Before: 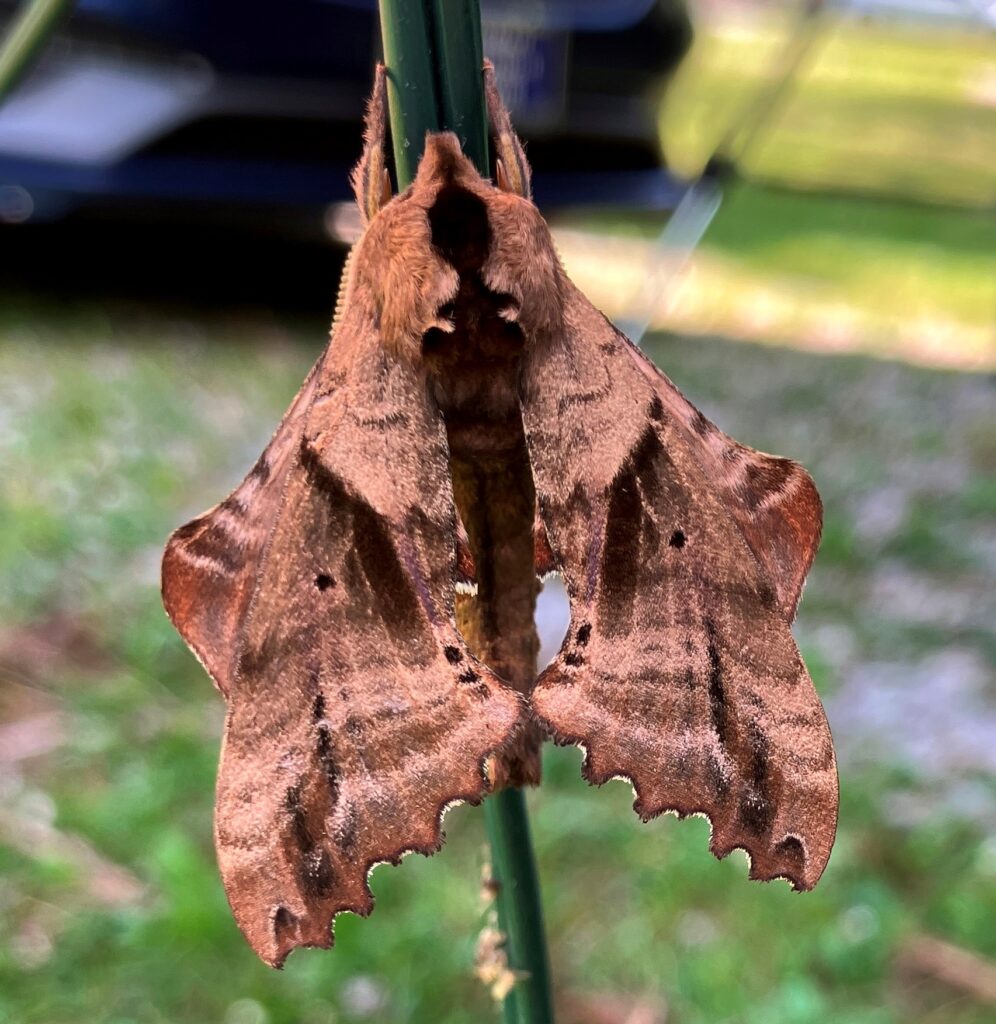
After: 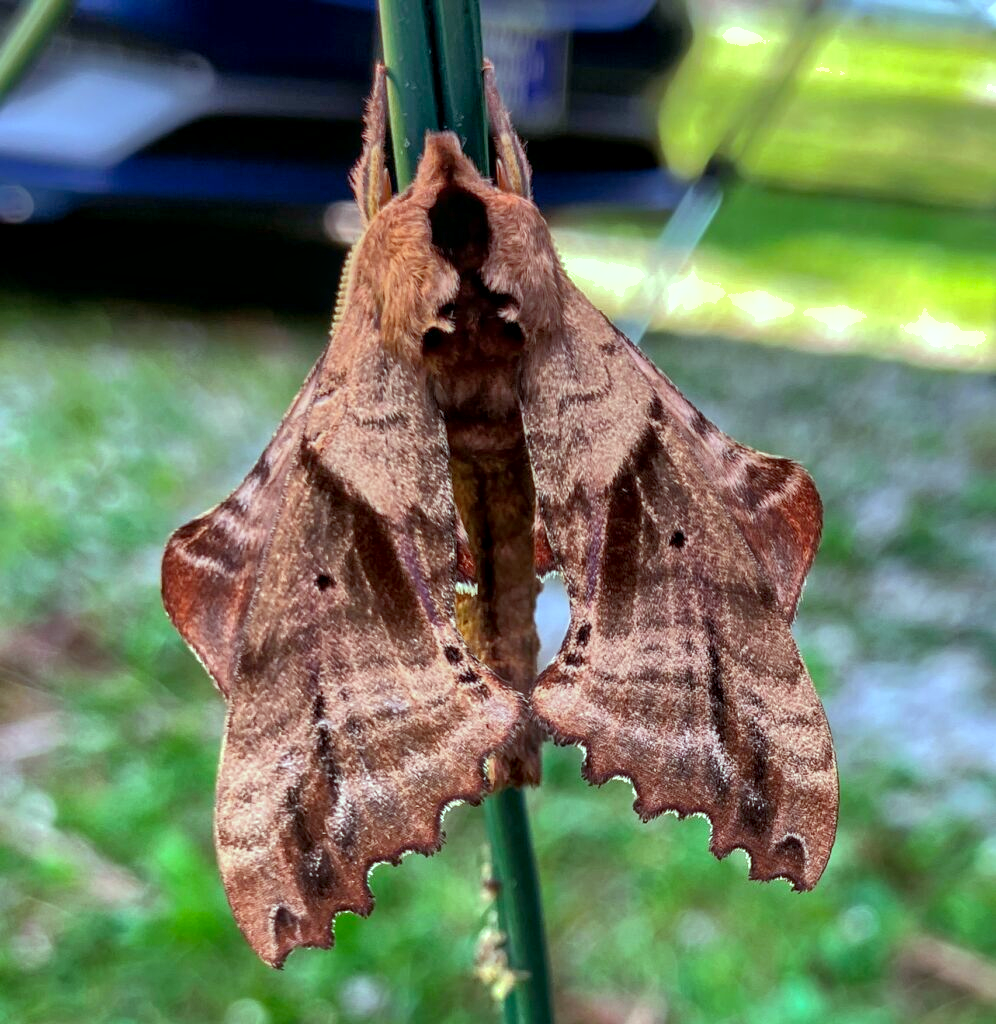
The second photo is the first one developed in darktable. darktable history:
color balance: mode lift, gamma, gain (sRGB), lift [0.997, 0.979, 1.021, 1.011], gamma [1, 1.084, 0.916, 0.998], gain [1, 0.87, 1.13, 1.101], contrast 4.55%, contrast fulcrum 38.24%, output saturation 104.09%
local contrast: detail 130%
shadows and highlights: on, module defaults
white balance: red 1.004, blue 1.024
